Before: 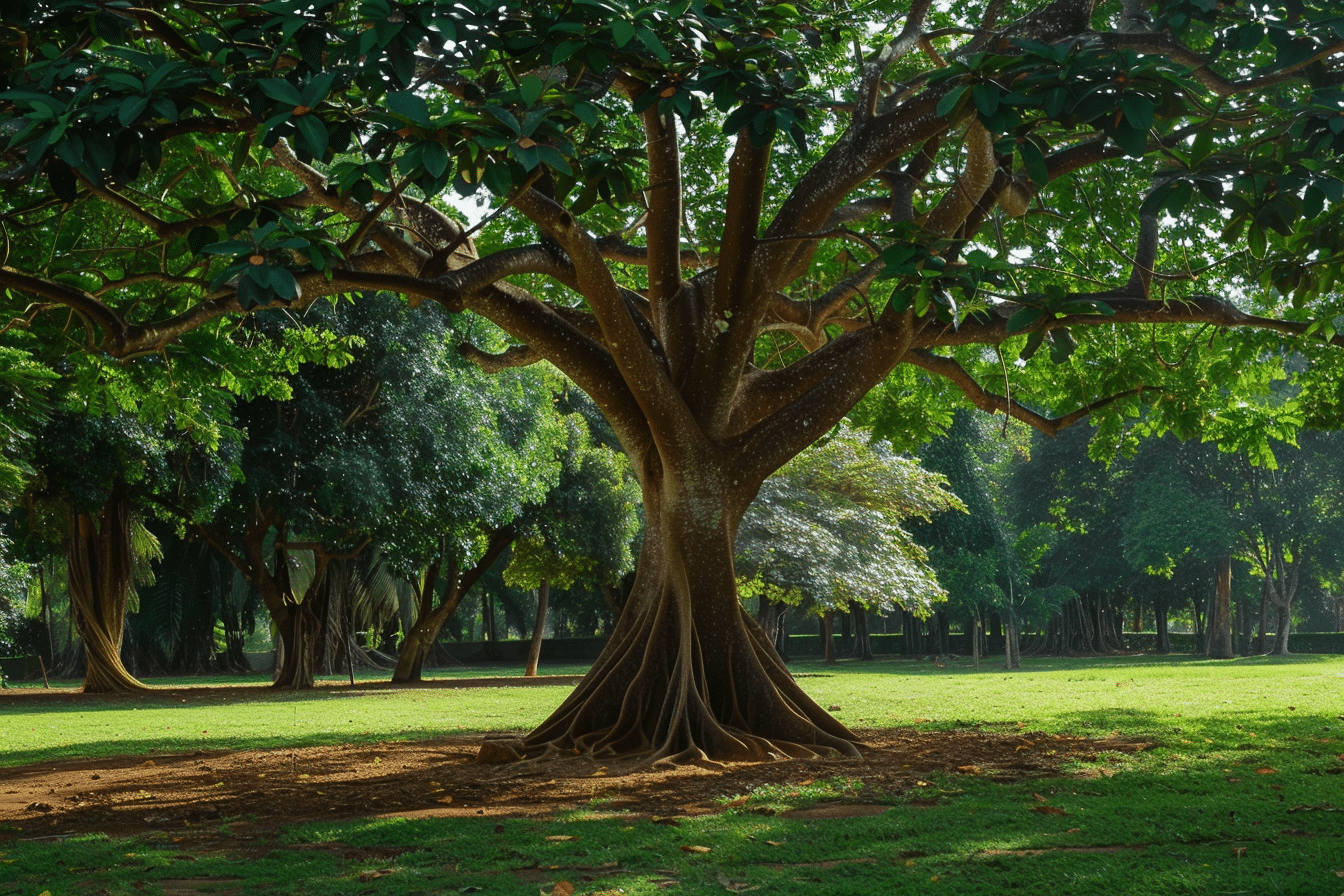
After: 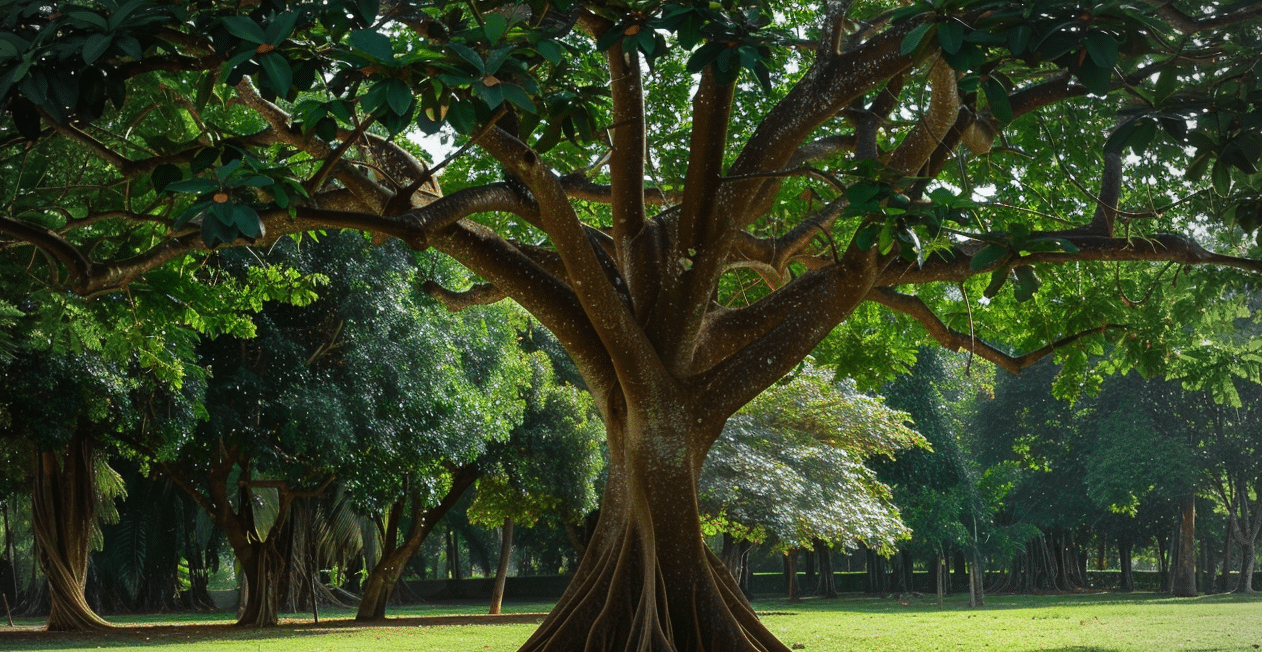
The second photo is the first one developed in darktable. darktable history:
vignetting: fall-off start 73%, brightness -0.266, center (-0.028, 0.242)
crop: left 2.705%, top 6.967%, right 3.333%, bottom 20.242%
